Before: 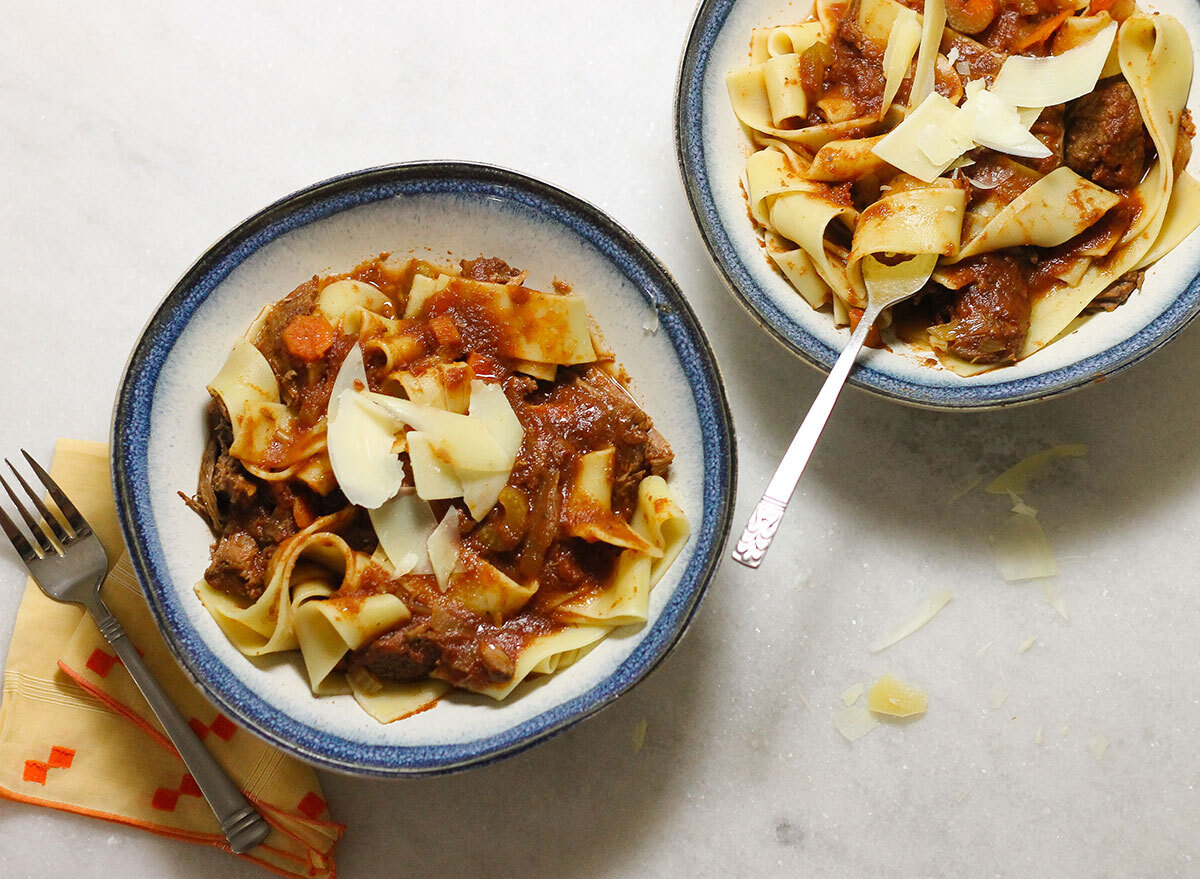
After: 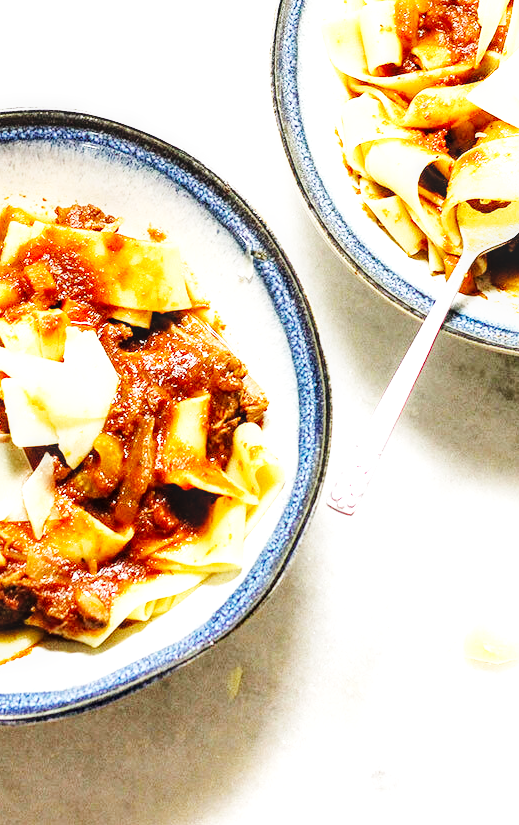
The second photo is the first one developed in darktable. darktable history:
crop: left 33.771%, top 6.063%, right 22.977%
base curve: curves: ch0 [(0, 0.003) (0.001, 0.002) (0.006, 0.004) (0.02, 0.022) (0.048, 0.086) (0.094, 0.234) (0.162, 0.431) (0.258, 0.629) (0.385, 0.8) (0.548, 0.918) (0.751, 0.988) (1, 1)], preserve colors none
local contrast: on, module defaults
tone equalizer: -8 EV -0.736 EV, -7 EV -0.732 EV, -6 EV -0.605 EV, -5 EV -0.389 EV, -3 EV 0.391 EV, -2 EV 0.6 EV, -1 EV 0.681 EV, +0 EV 0.752 EV
